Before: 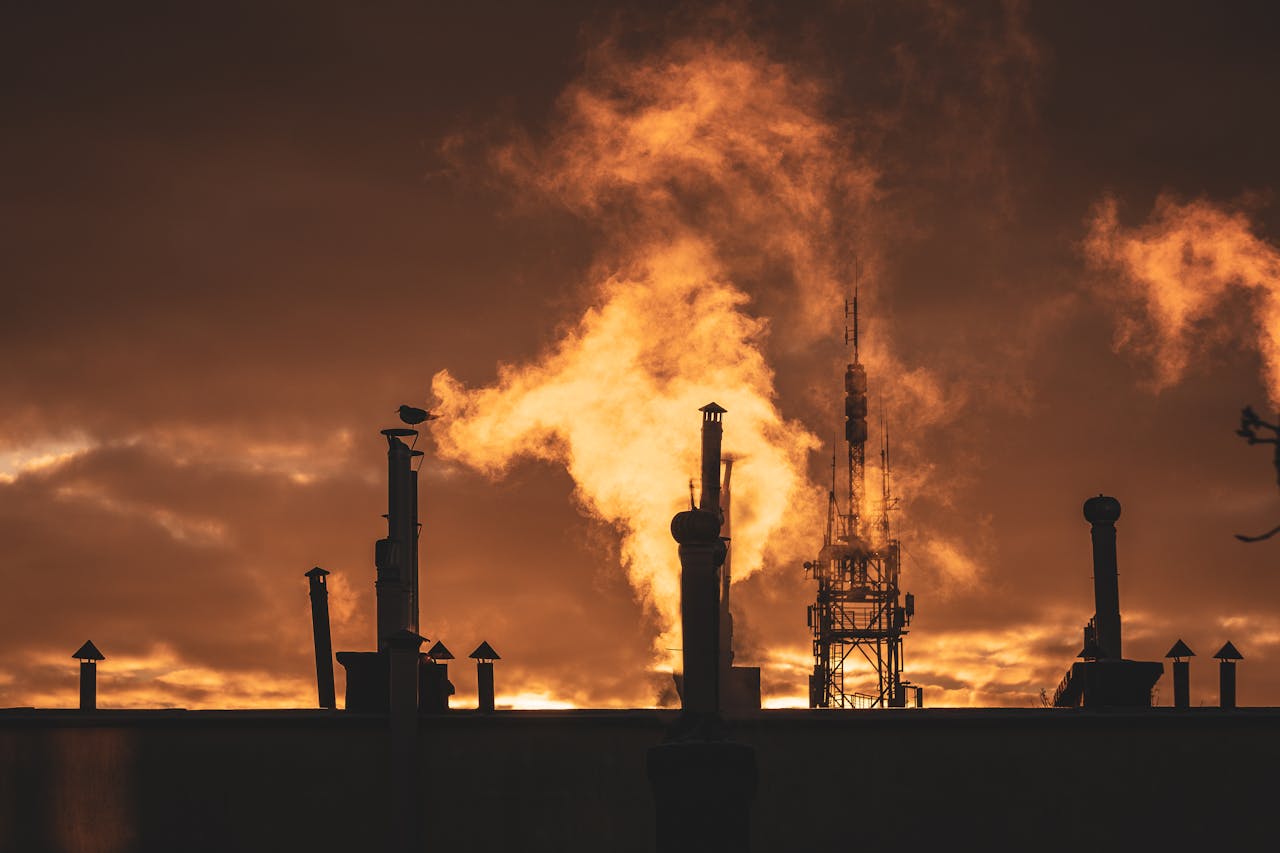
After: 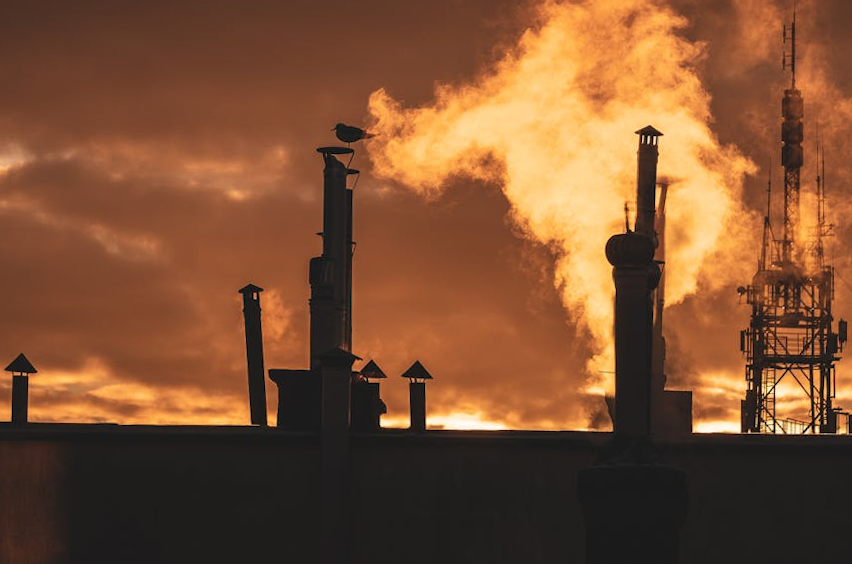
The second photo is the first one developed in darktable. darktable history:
crop and rotate: angle -0.924°, left 3.924%, top 32.18%, right 27.856%
